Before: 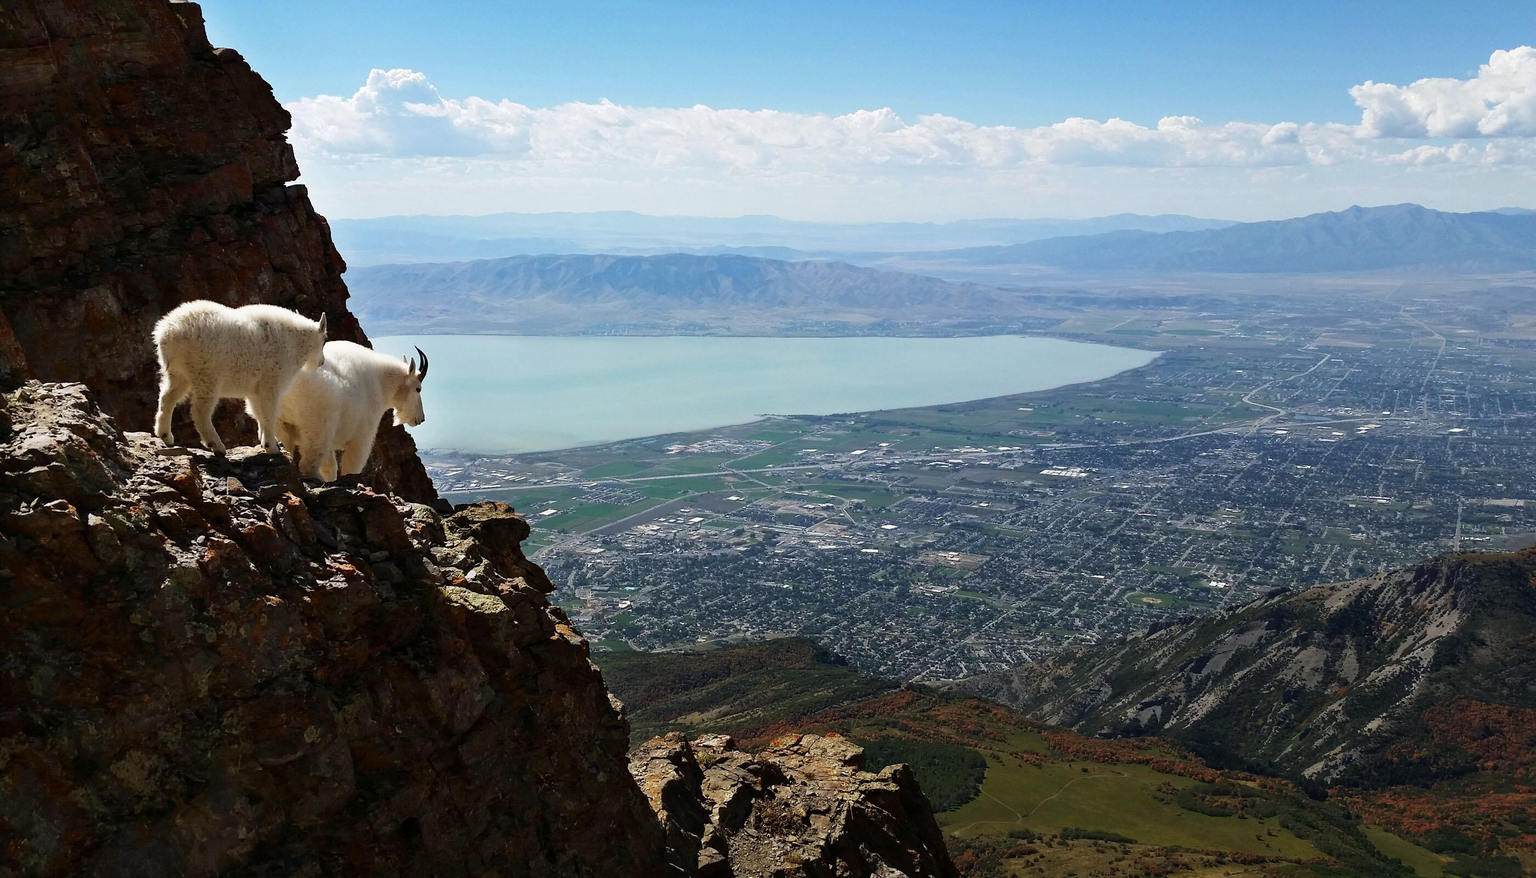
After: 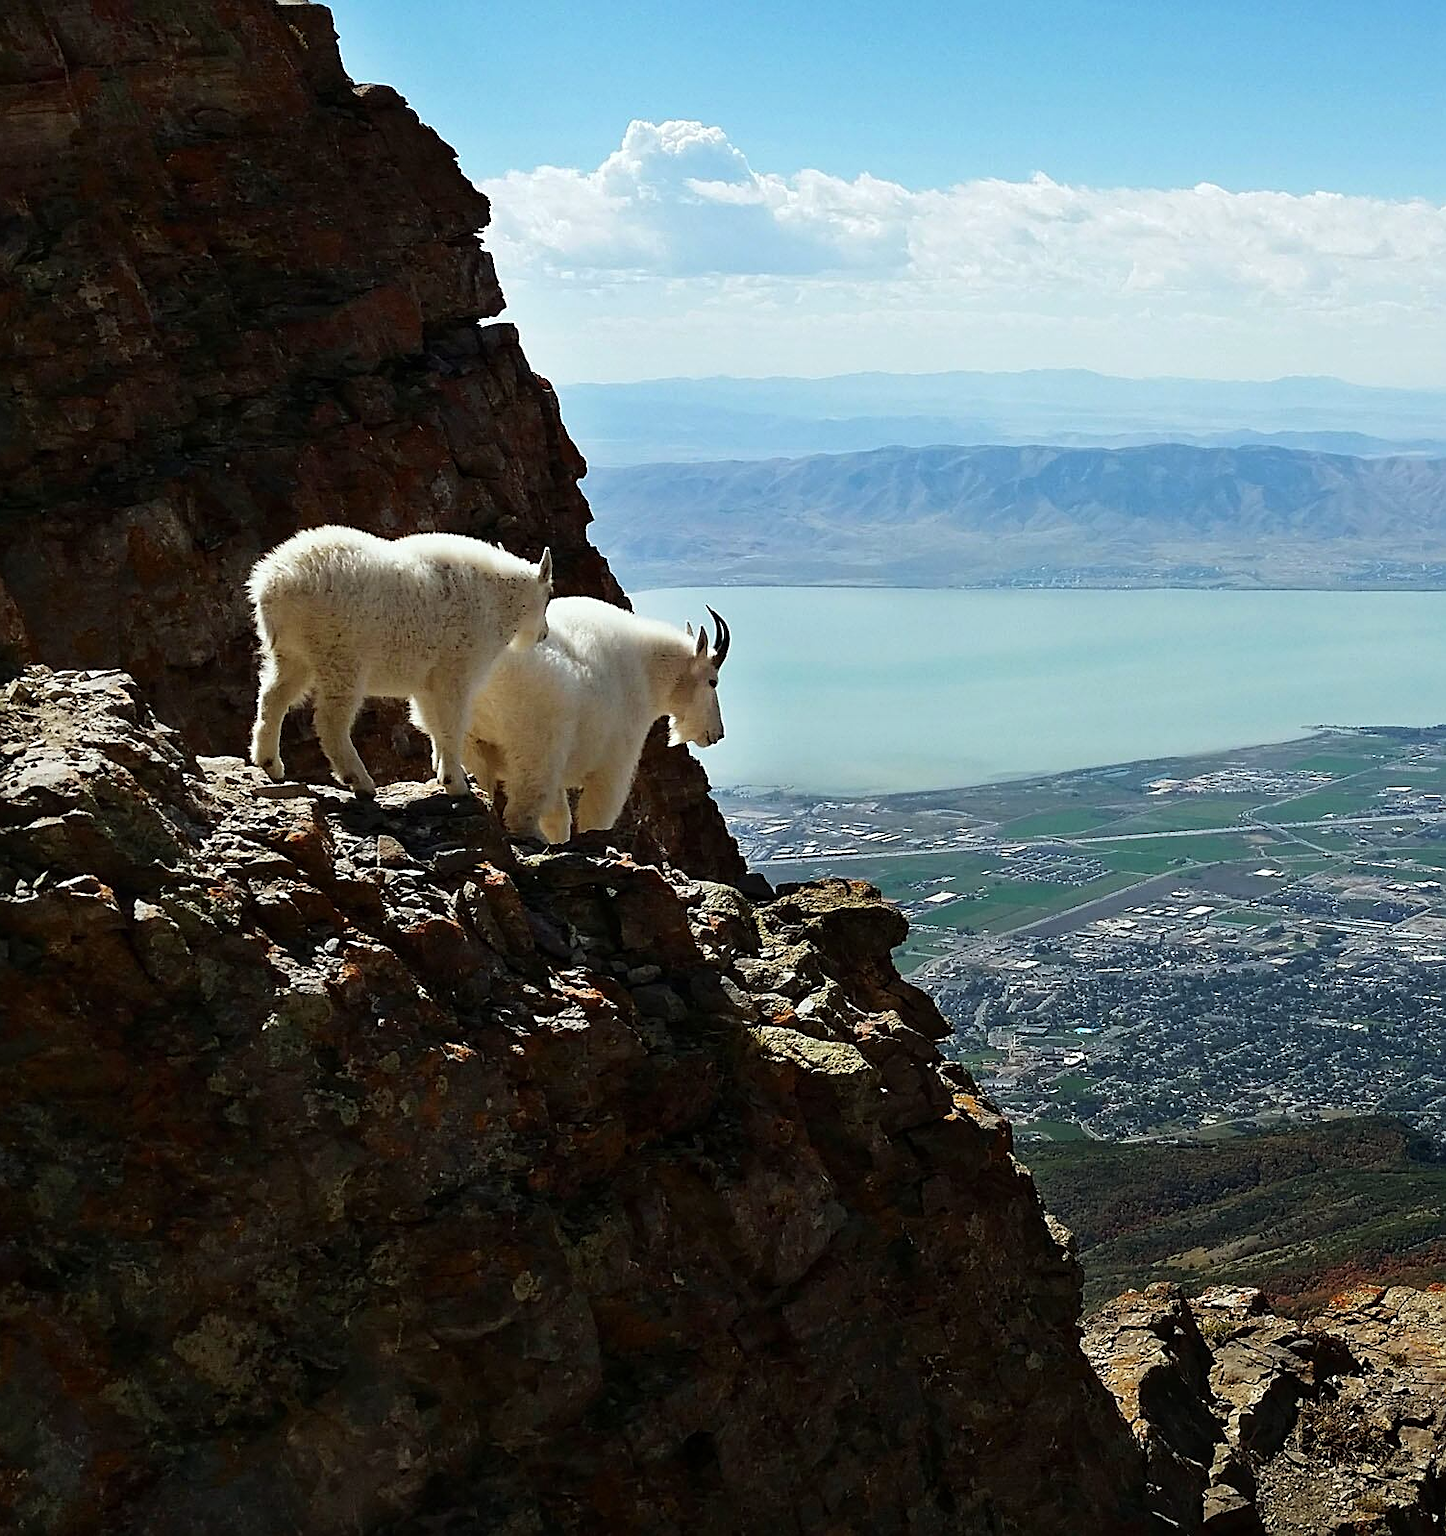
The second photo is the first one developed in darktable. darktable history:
sharpen: amount 0.54
color calibration: gray › normalize channels true, illuminant Planckian (black body), x 0.352, y 0.352, temperature 4809.18 K, gamut compression 0.002
crop: left 0.775%, right 45.464%, bottom 0.09%
